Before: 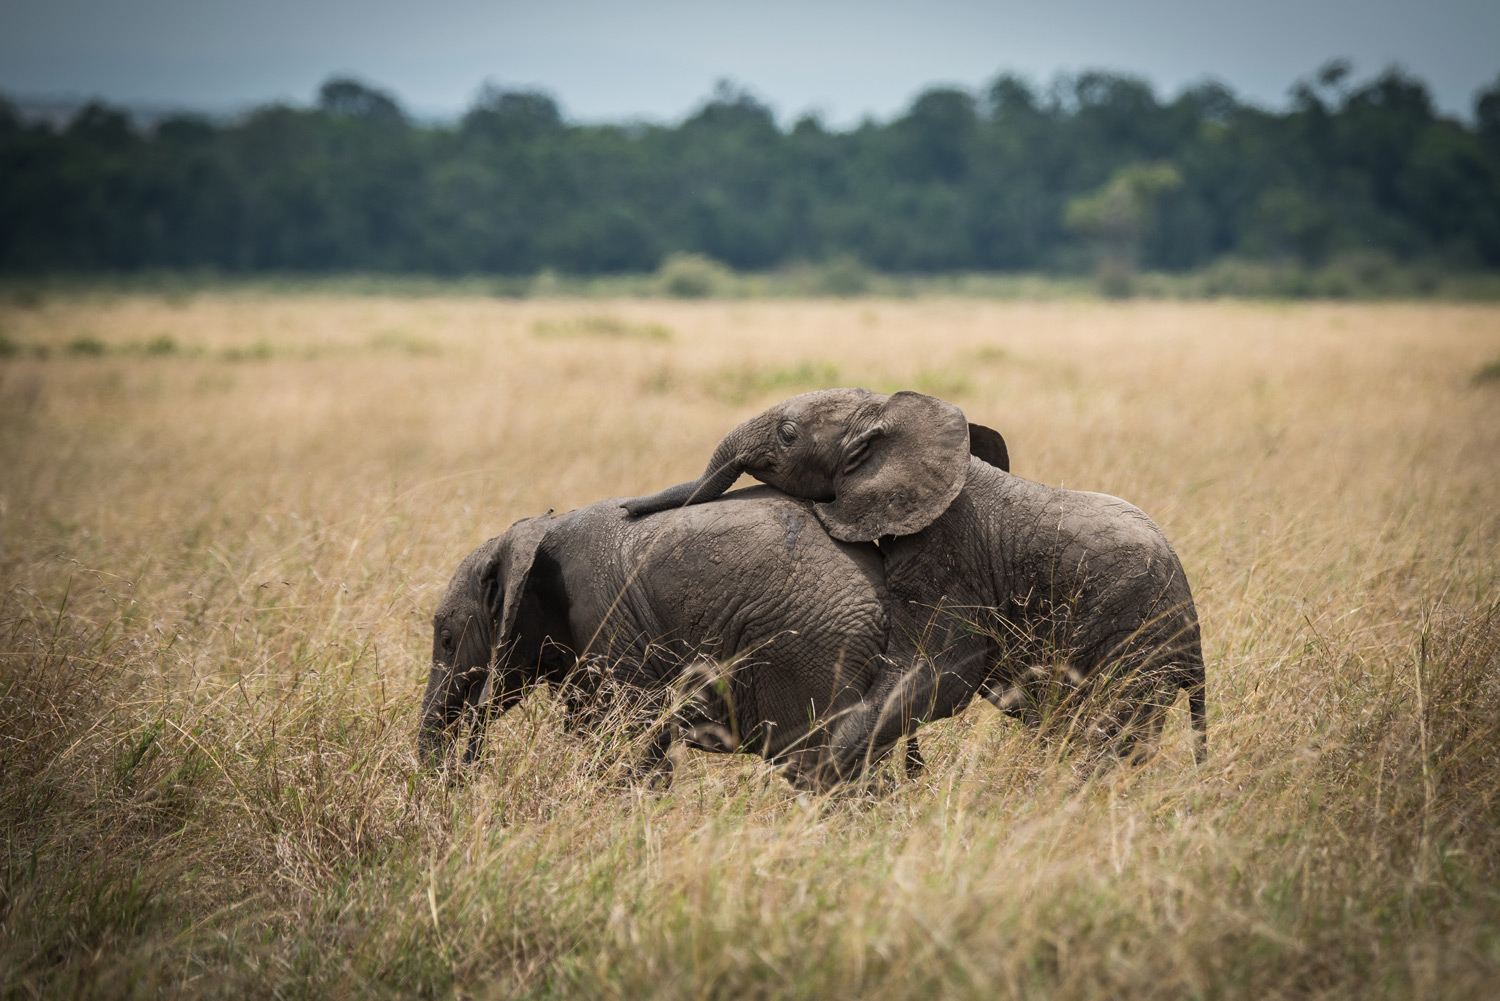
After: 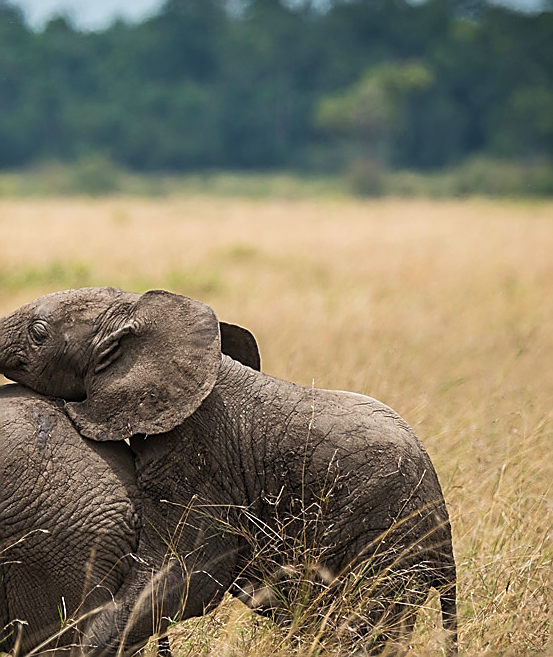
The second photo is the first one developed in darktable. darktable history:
sharpen: radius 1.4, amount 1.25, threshold 0.7
crop and rotate: left 49.936%, top 10.094%, right 13.136%, bottom 24.256%
velvia: on, module defaults
